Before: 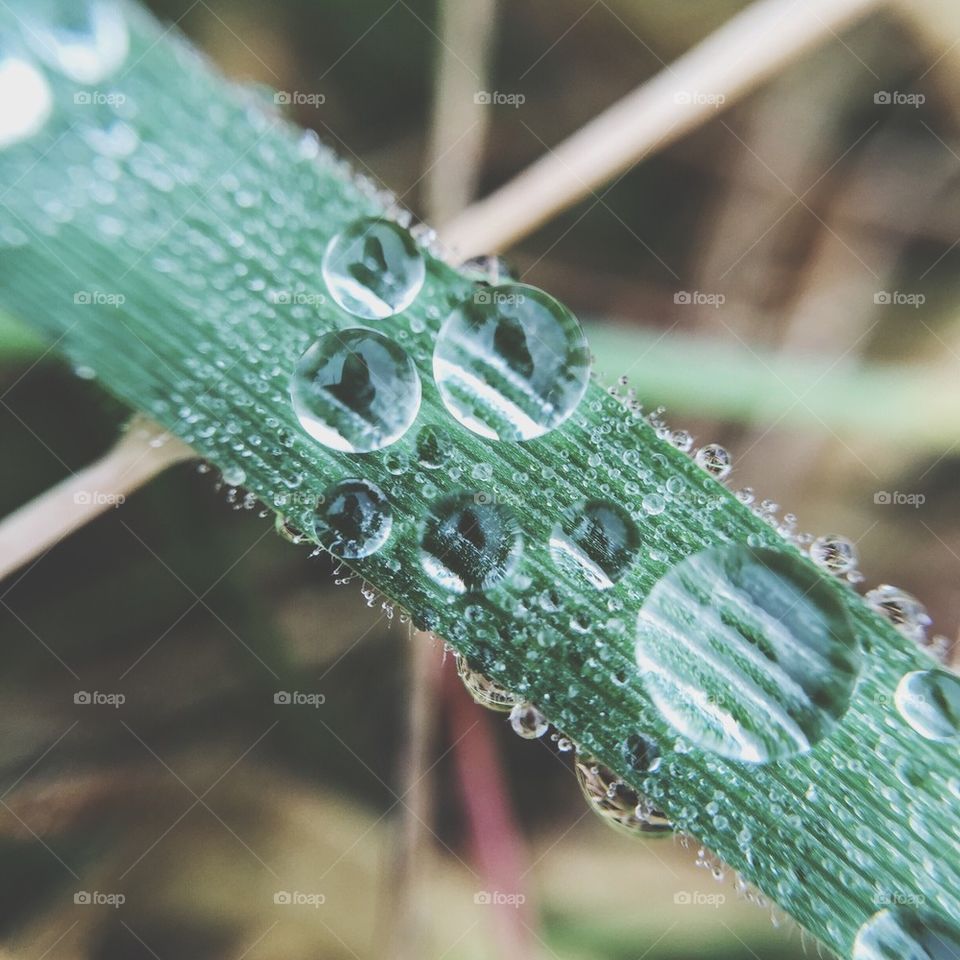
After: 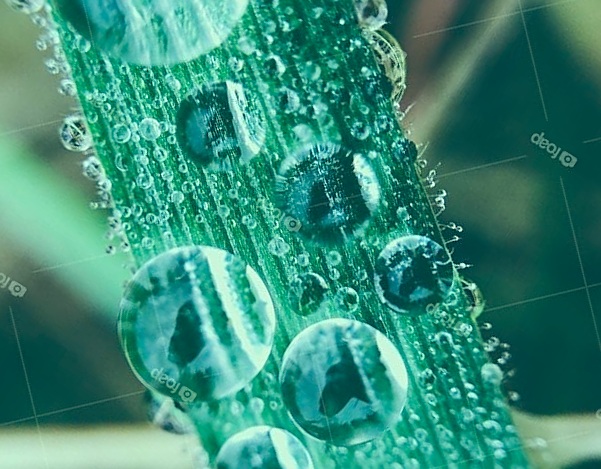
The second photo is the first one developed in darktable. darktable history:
crop and rotate: angle 148.25°, left 9.214%, top 15.561%, right 4.471%, bottom 17.141%
sharpen: on, module defaults
color correction: highlights a* -19.8, highlights b* 9.8, shadows a* -20.76, shadows b* -11.27
